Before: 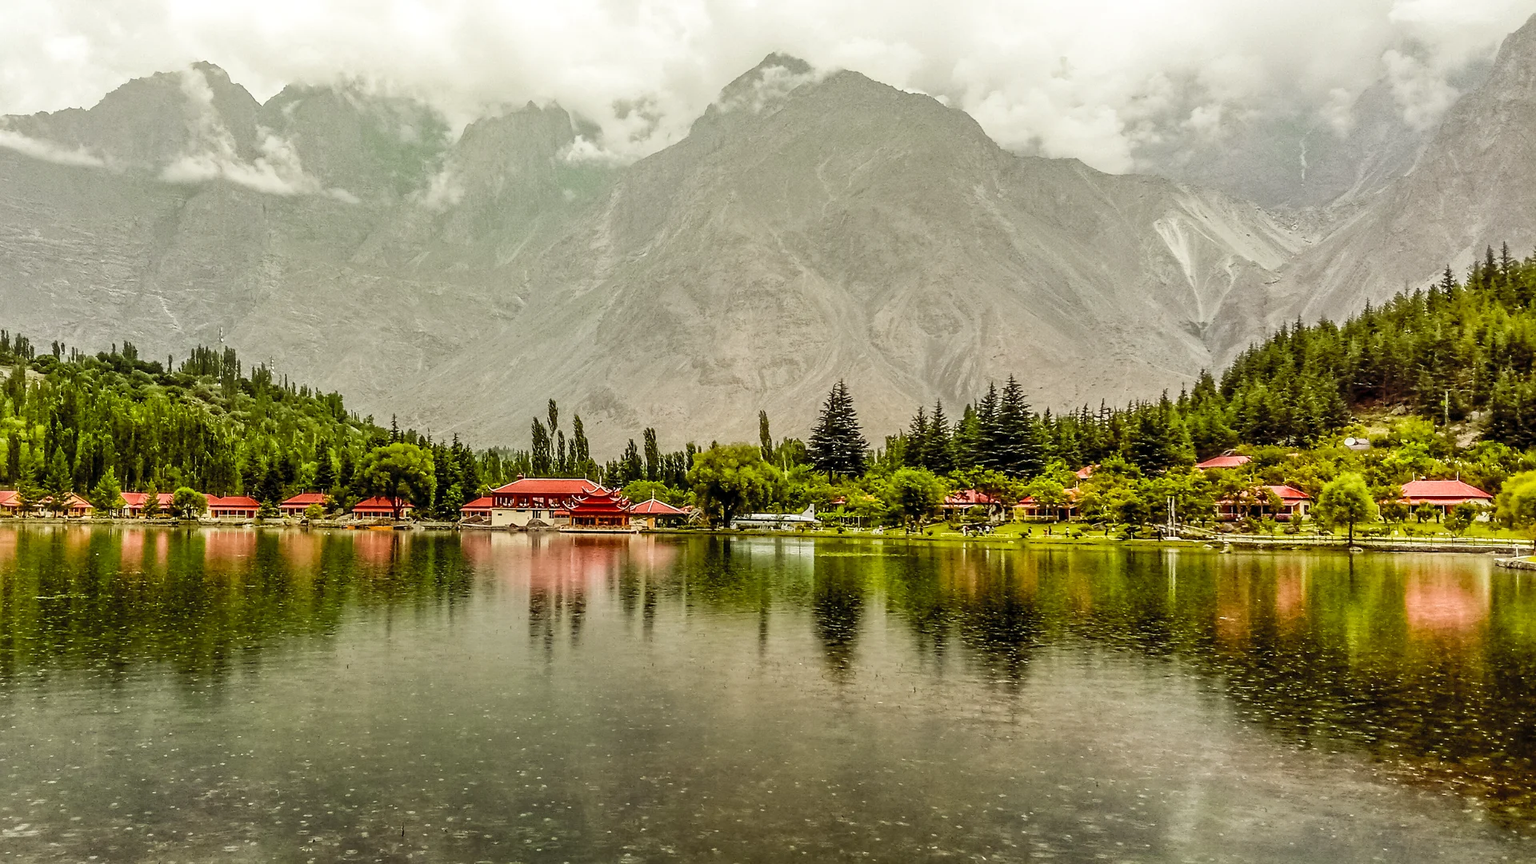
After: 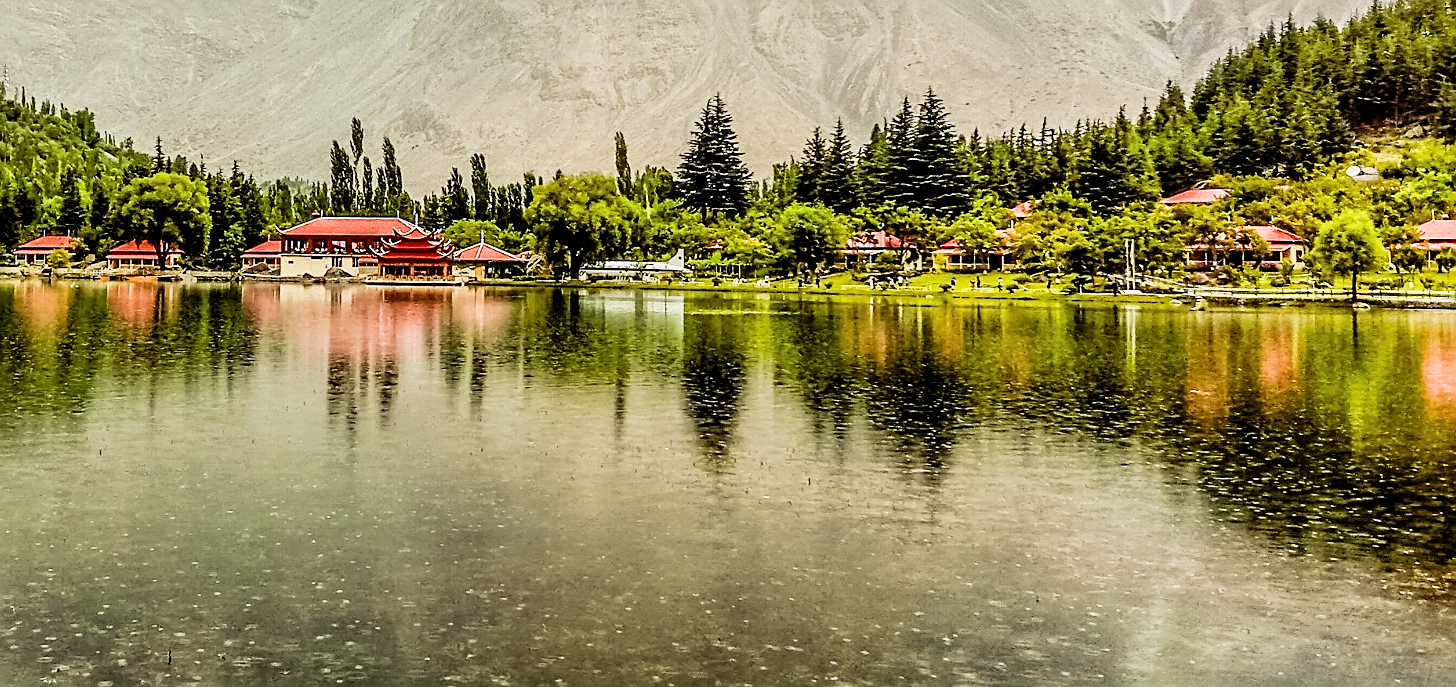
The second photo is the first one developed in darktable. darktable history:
sharpen: amount 0.494
crop and rotate: left 17.407%, top 35.331%, right 6.737%, bottom 0.999%
exposure: exposure 0.559 EV, compensate exposure bias true, compensate highlight preservation false
filmic rgb: black relative exposure -5.12 EV, white relative exposure 3.56 EV, hardness 3.17, contrast 1.197, highlights saturation mix -29.19%
